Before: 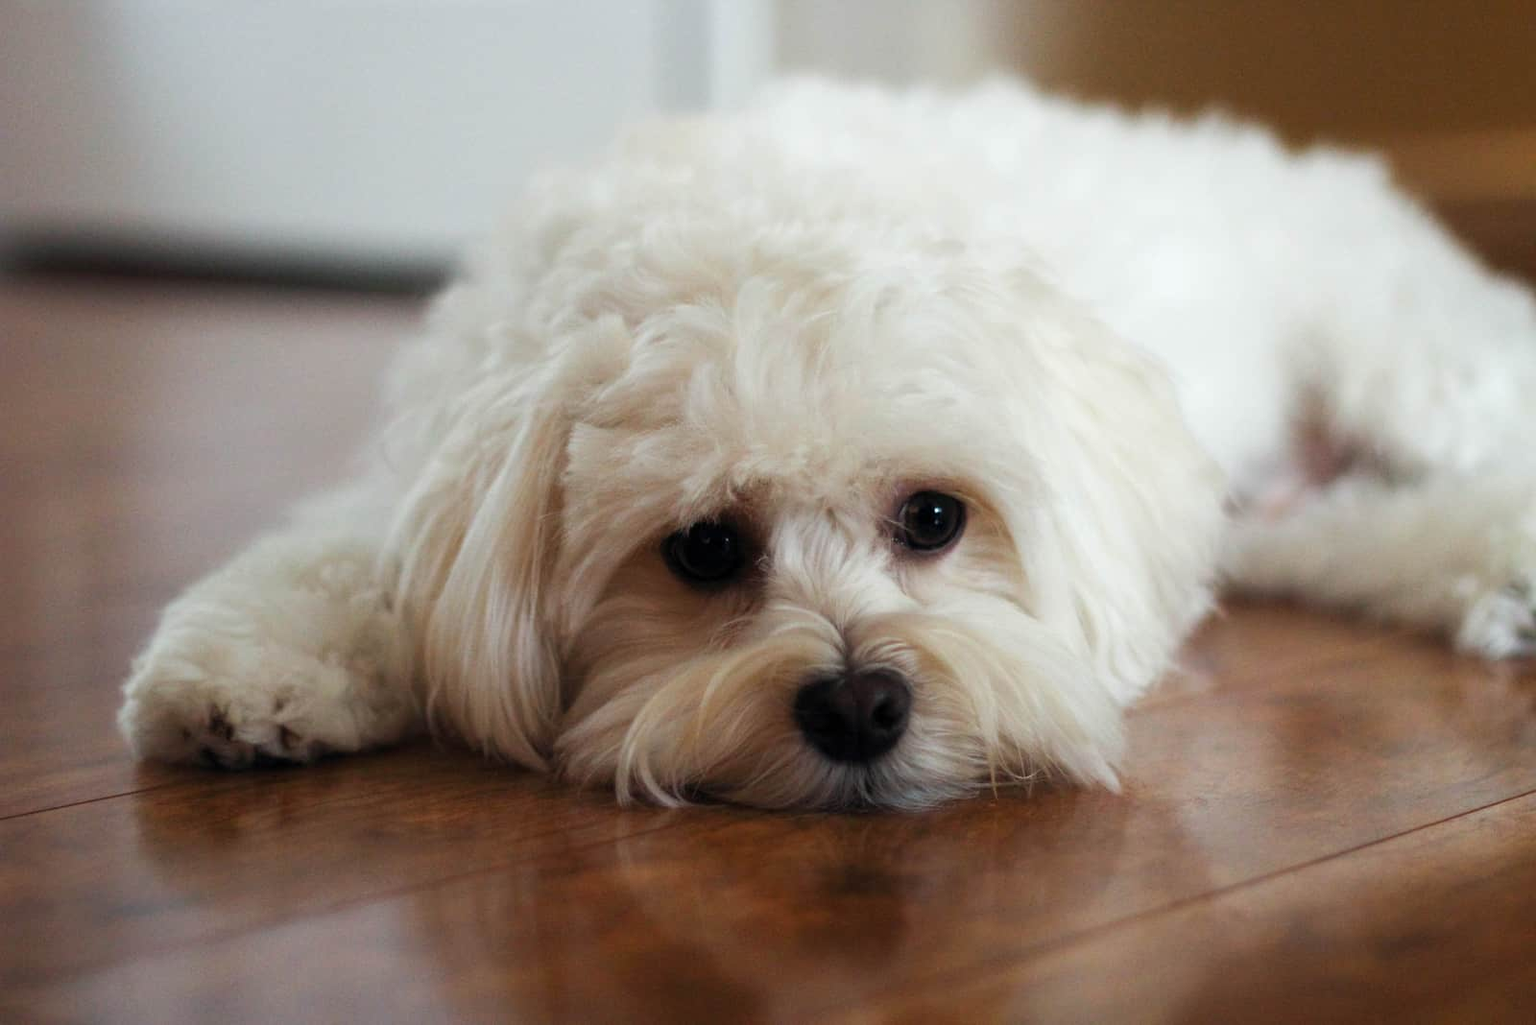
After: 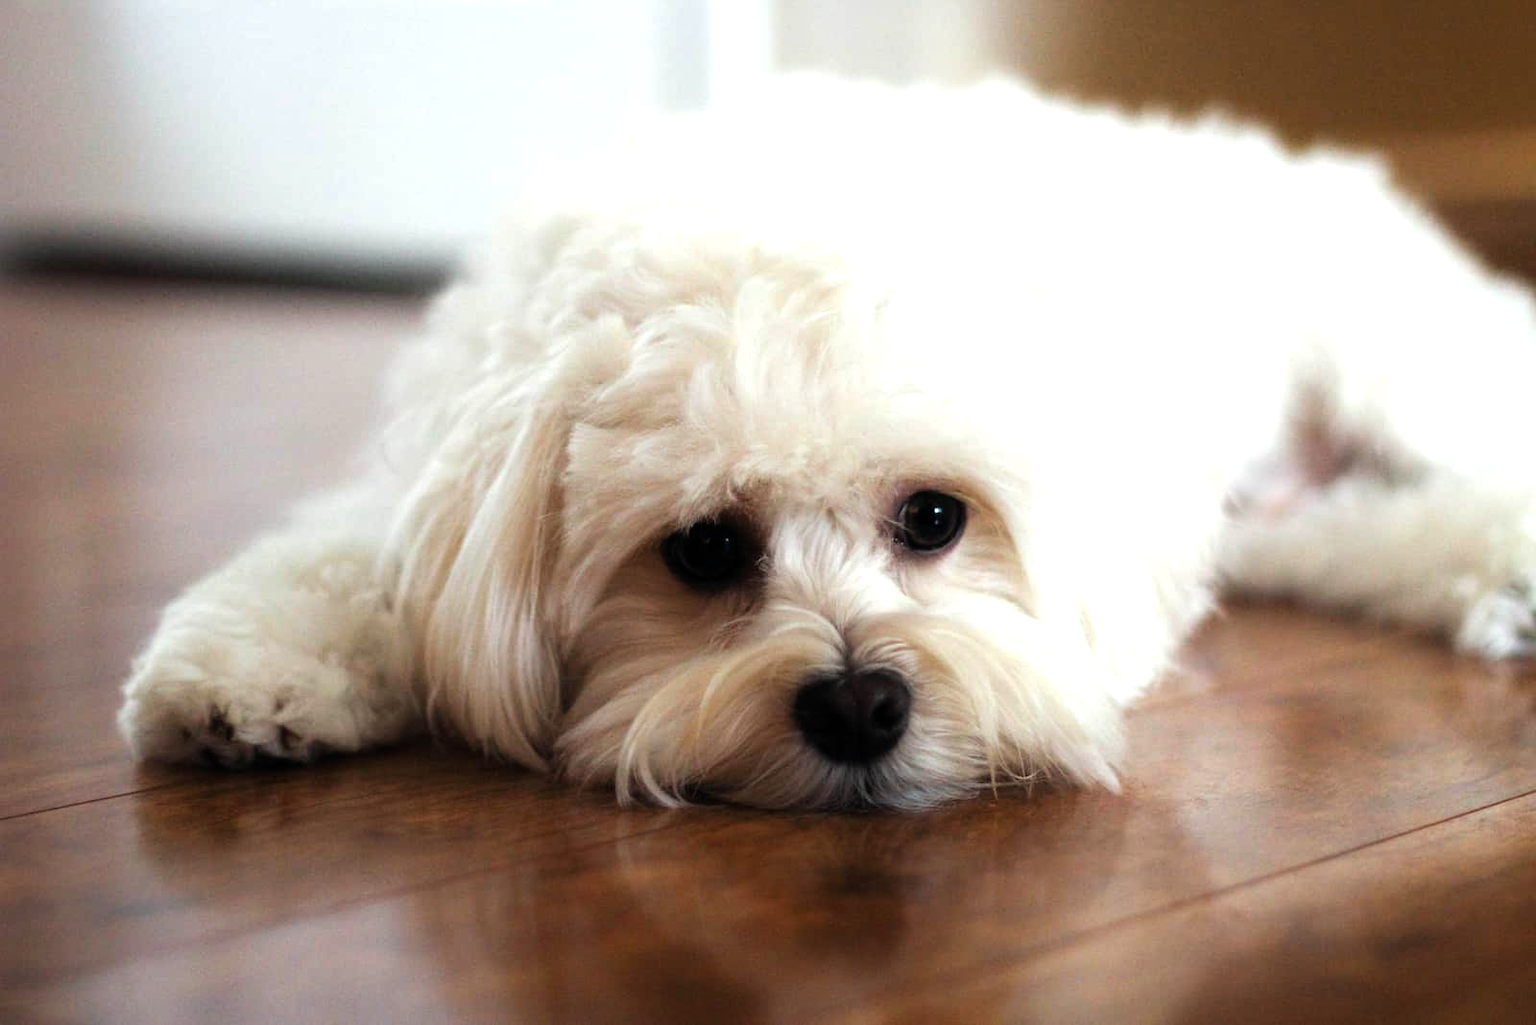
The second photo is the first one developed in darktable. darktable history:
tone equalizer: -8 EV -0.781 EV, -7 EV -0.729 EV, -6 EV -0.591 EV, -5 EV -0.407 EV, -3 EV 0.385 EV, -2 EV 0.6 EV, -1 EV 0.685 EV, +0 EV 0.731 EV, mask exposure compensation -0.514 EV
